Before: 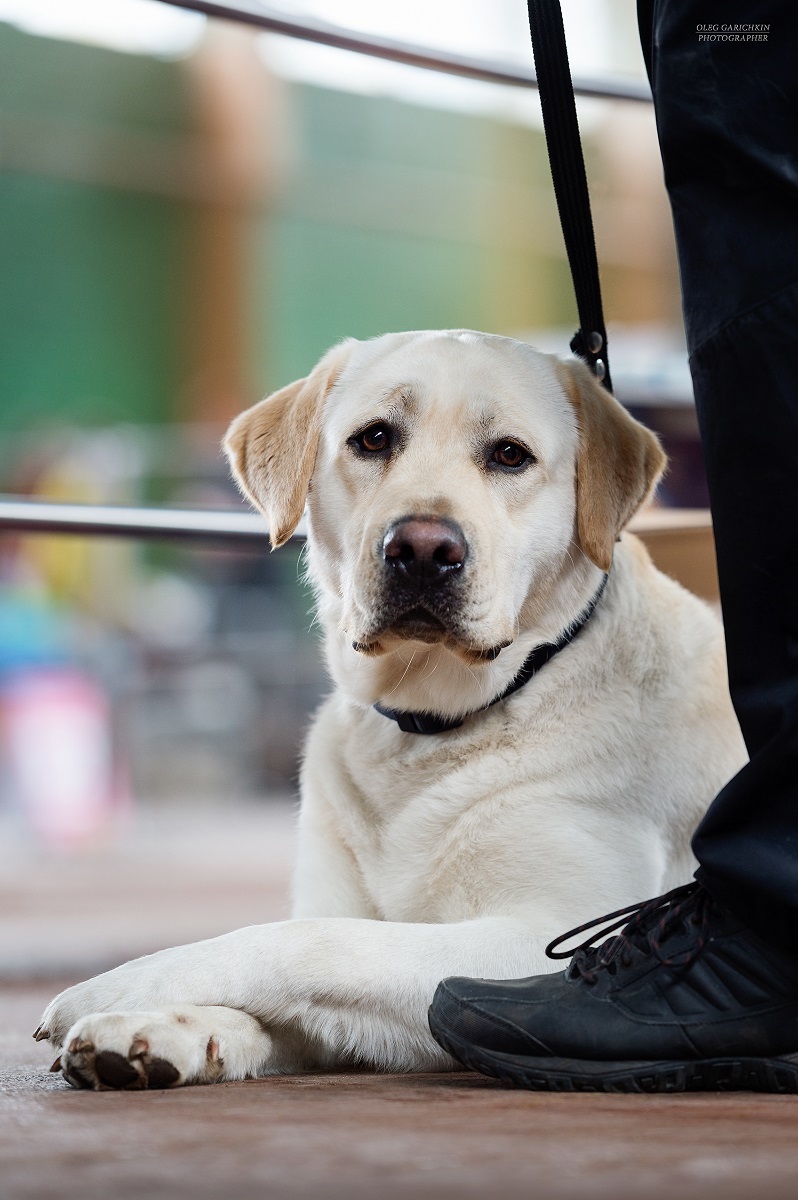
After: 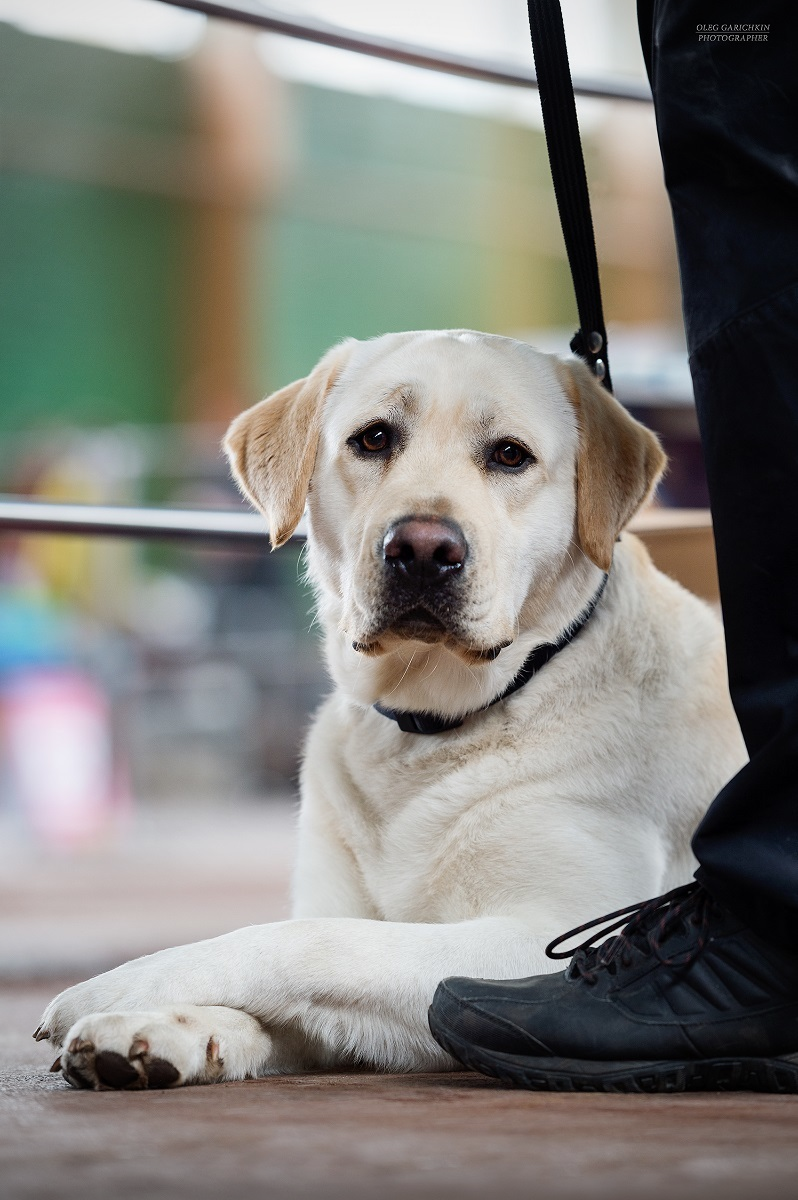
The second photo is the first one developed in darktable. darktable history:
vignetting: fall-off radius 64.16%, brightness -0.442, saturation -0.688, unbound false
